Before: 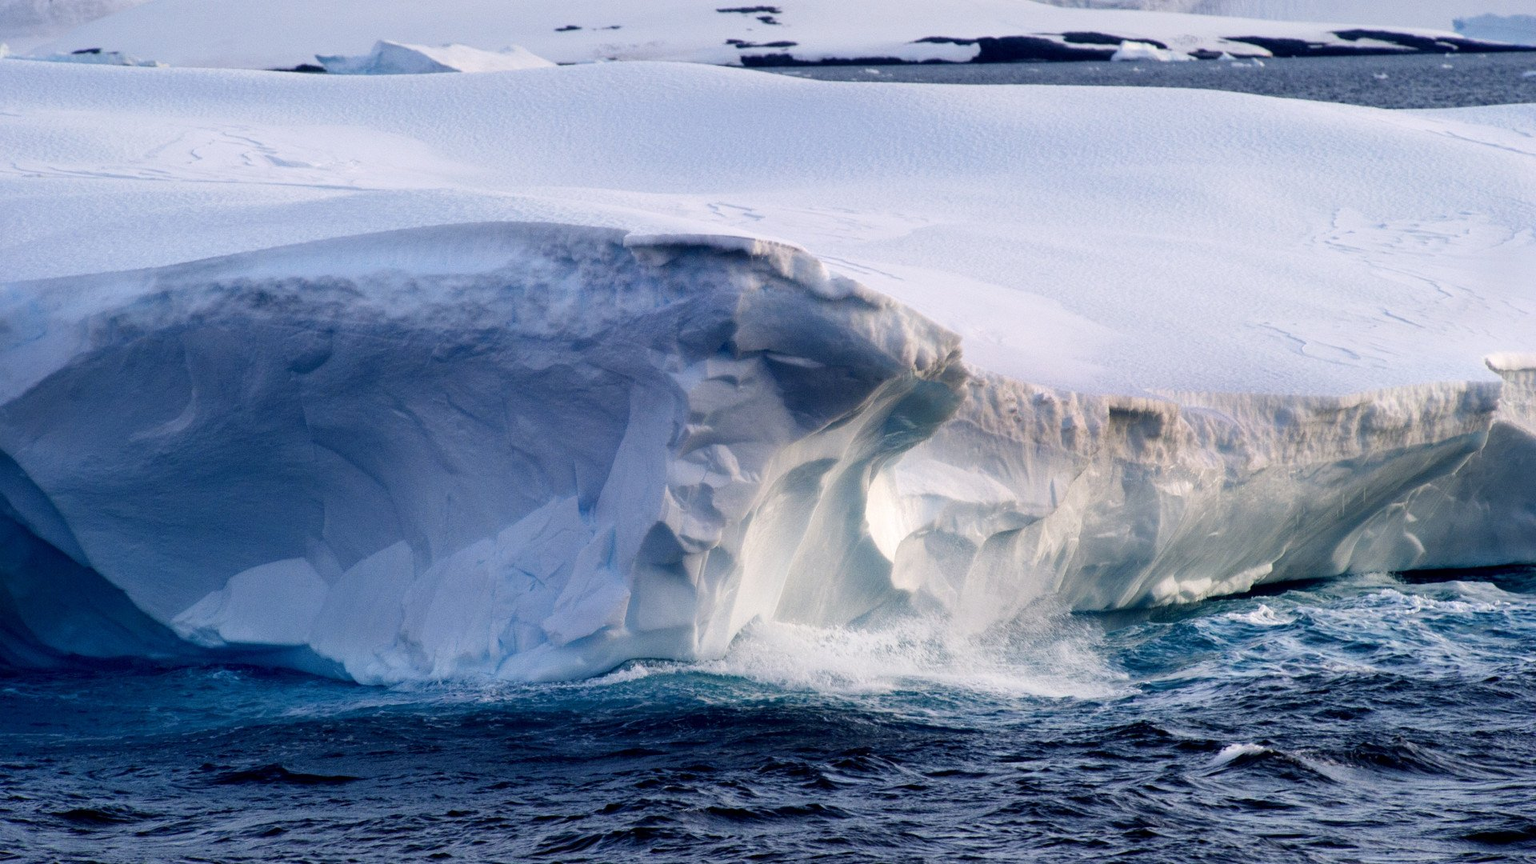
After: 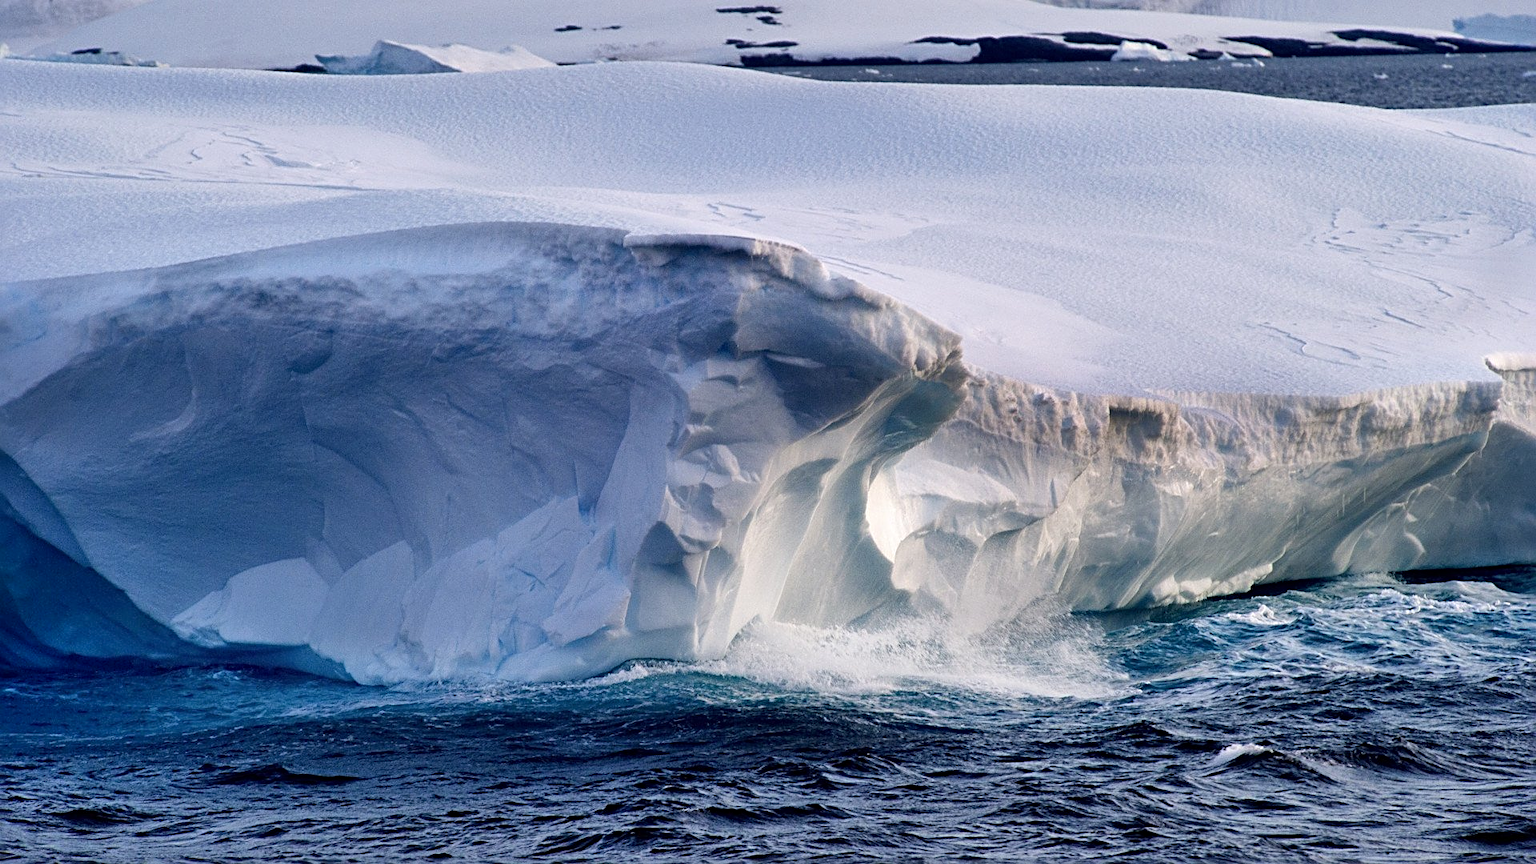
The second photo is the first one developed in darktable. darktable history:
shadows and highlights: soften with gaussian
sharpen: radius 2.766
